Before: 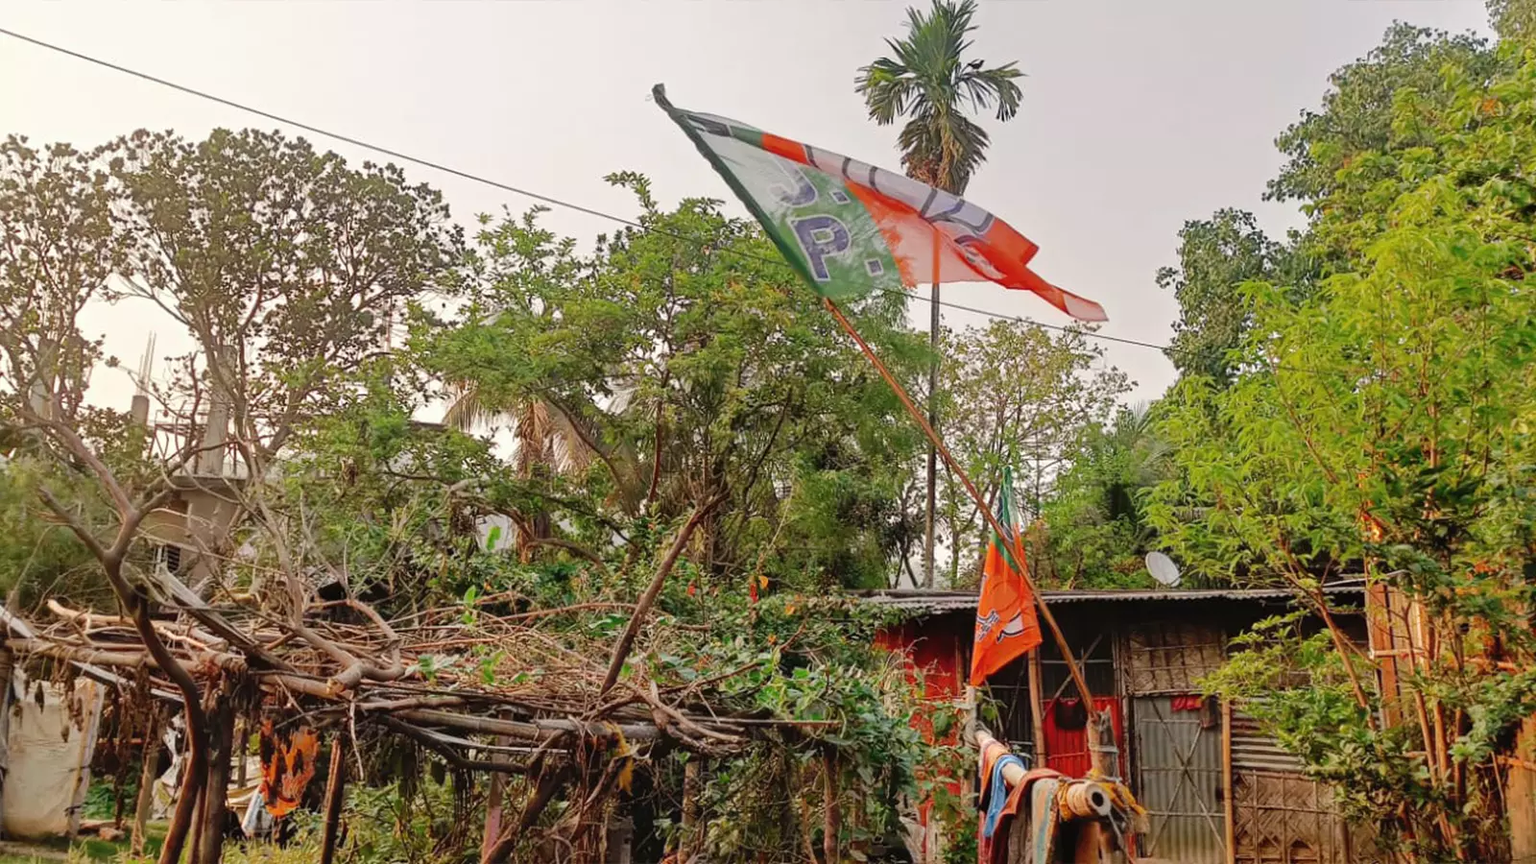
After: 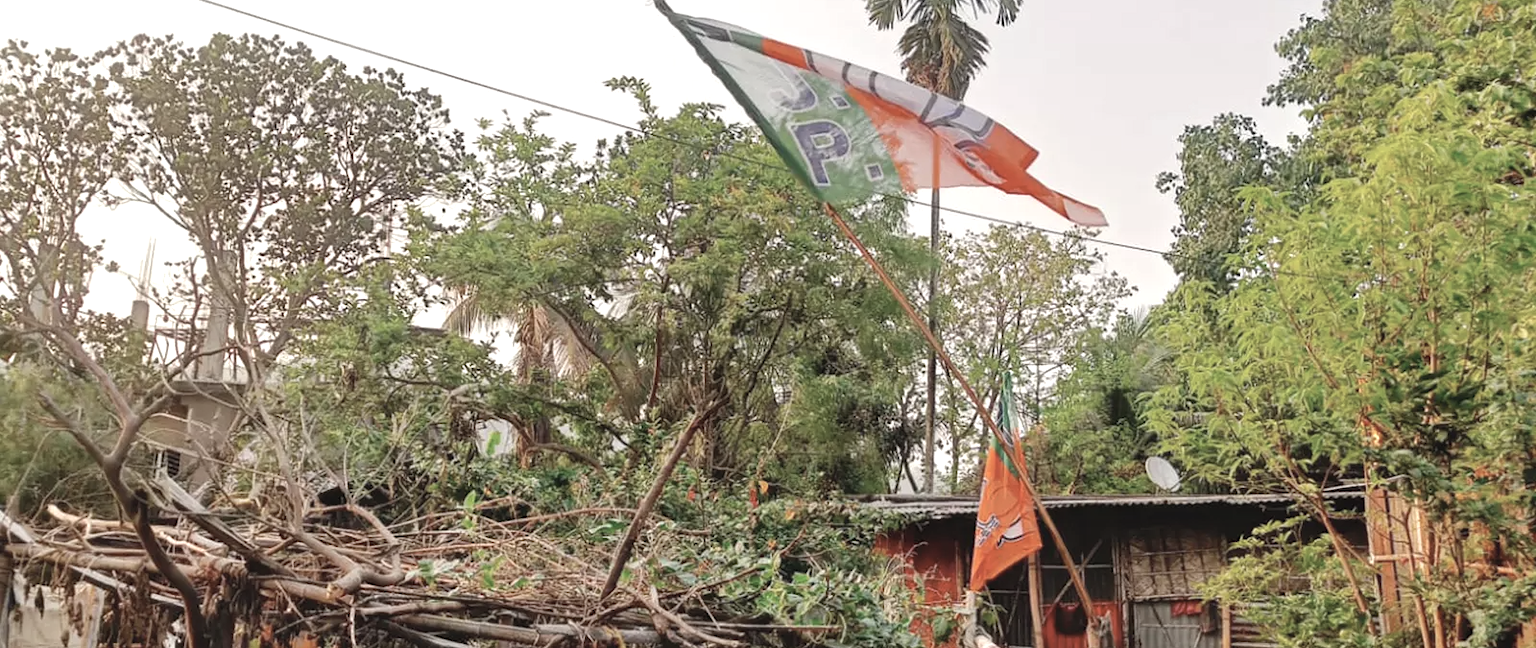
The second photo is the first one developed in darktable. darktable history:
contrast brightness saturation: contrast -0.05, saturation -0.404
crop: top 11.047%, bottom 13.922%
exposure: black level correction 0, exposure 0.499 EV, compensate exposure bias true, compensate highlight preservation false
